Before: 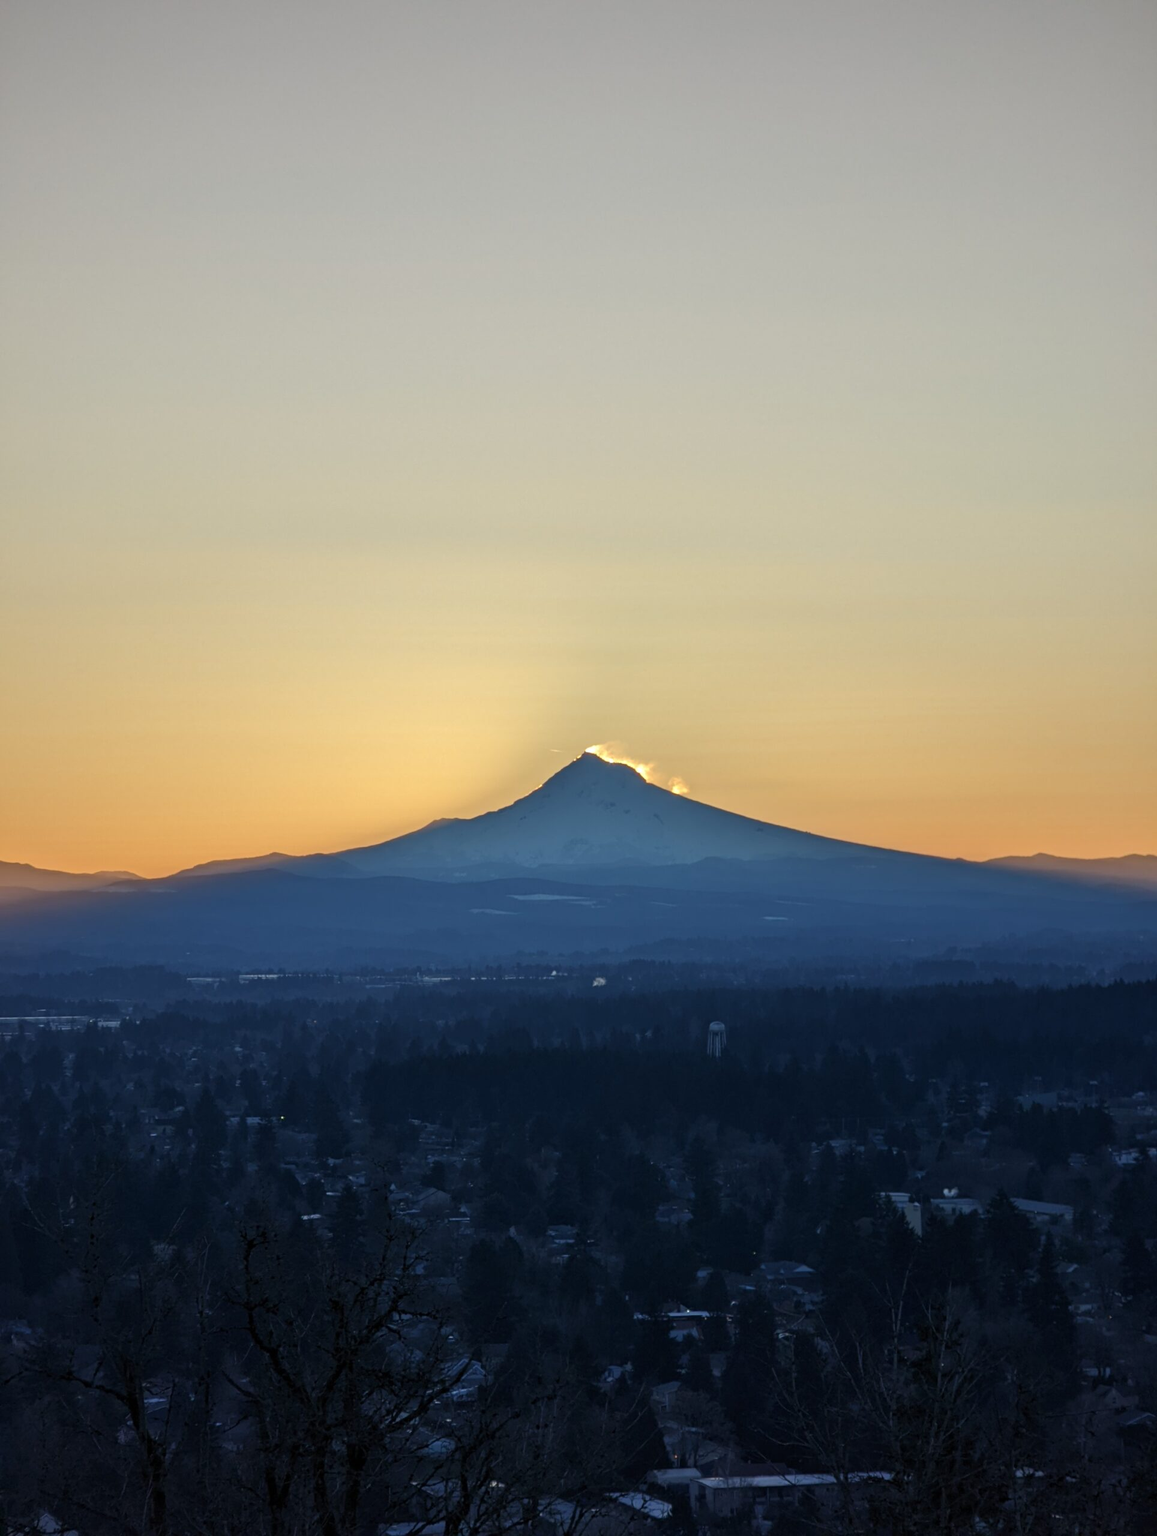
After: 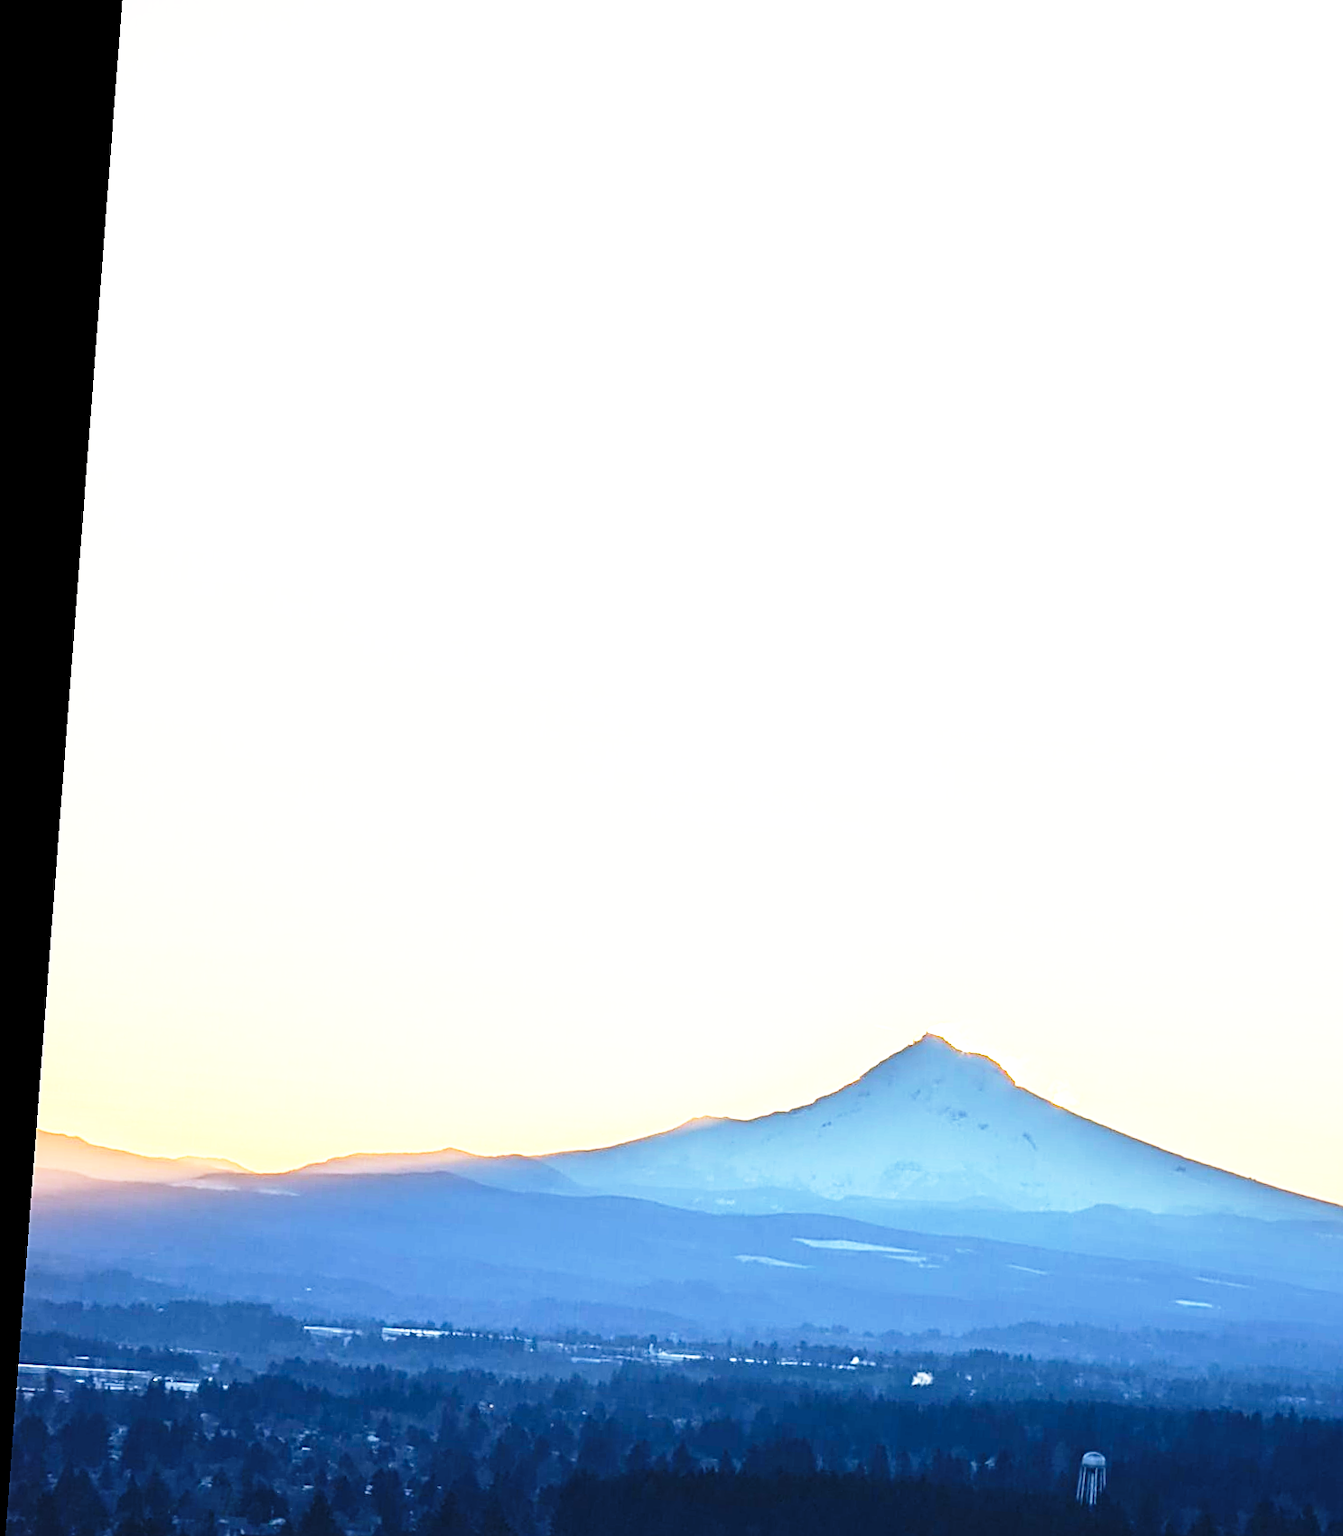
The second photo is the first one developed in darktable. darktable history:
crop and rotate: angle -4.36°, left 2.105%, top 6.708%, right 27.555%, bottom 30.248%
sharpen: on, module defaults
exposure: black level correction 0, exposure 0.936 EV, compensate highlight preservation false
tone equalizer: -8 EV -0.382 EV, -7 EV -0.371 EV, -6 EV -0.301 EV, -5 EV -0.222 EV, -3 EV 0.226 EV, -2 EV 0.315 EV, -1 EV 0.393 EV, +0 EV 0.429 EV, edges refinement/feathering 500, mask exposure compensation -1.57 EV, preserve details no
base curve: curves: ch0 [(0, 0) (0.026, 0.03) (0.109, 0.232) (0.351, 0.748) (0.669, 0.968) (1, 1)], preserve colors none
